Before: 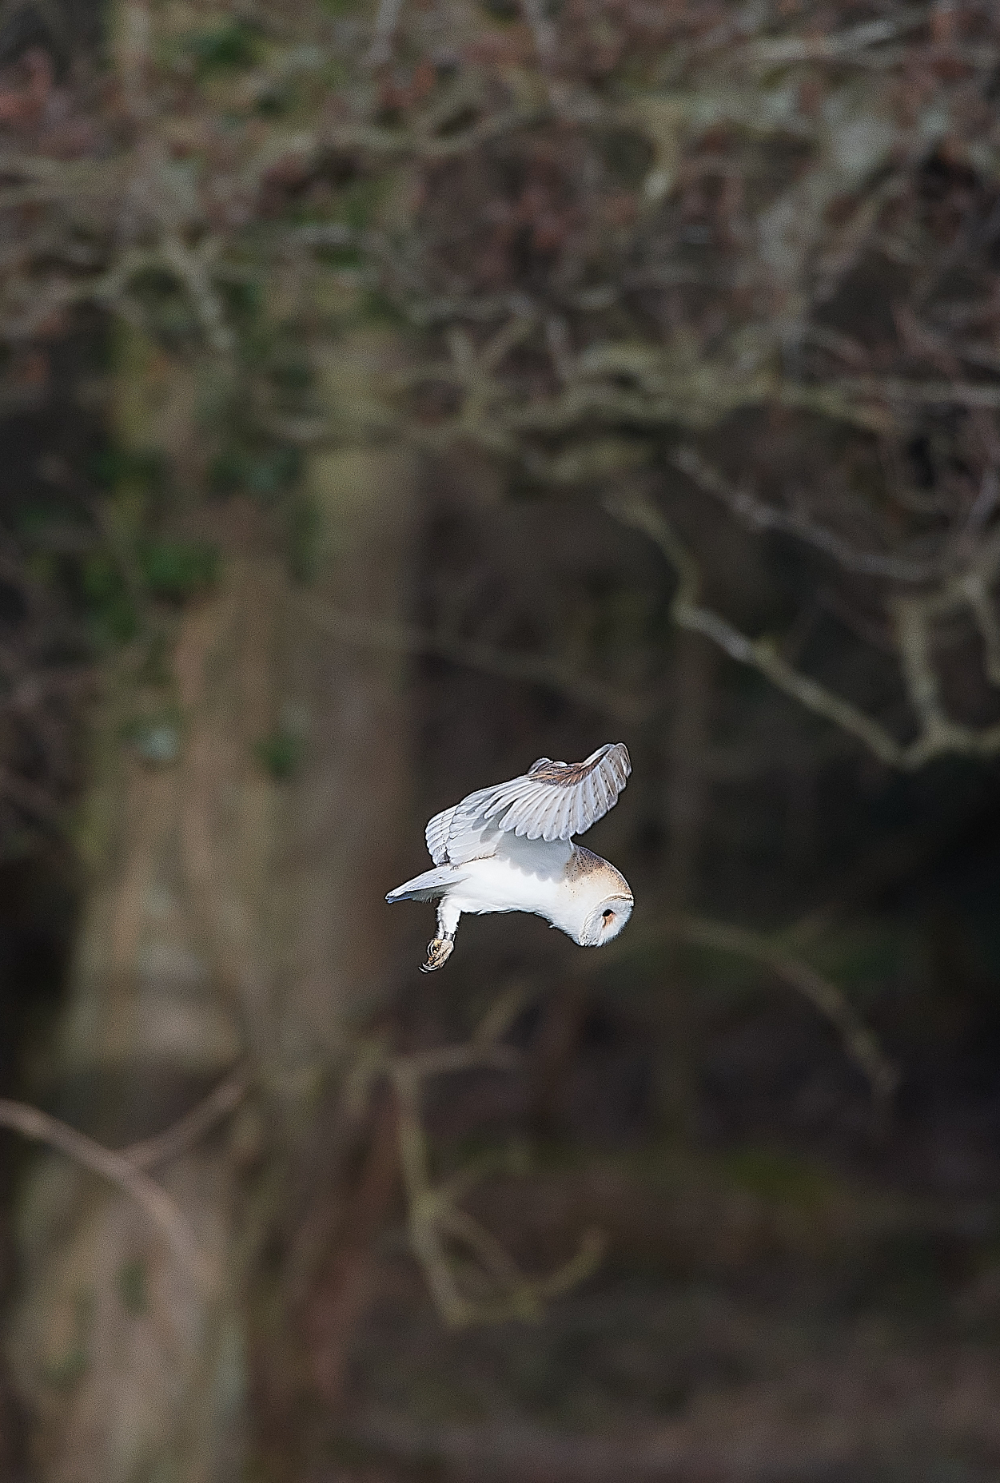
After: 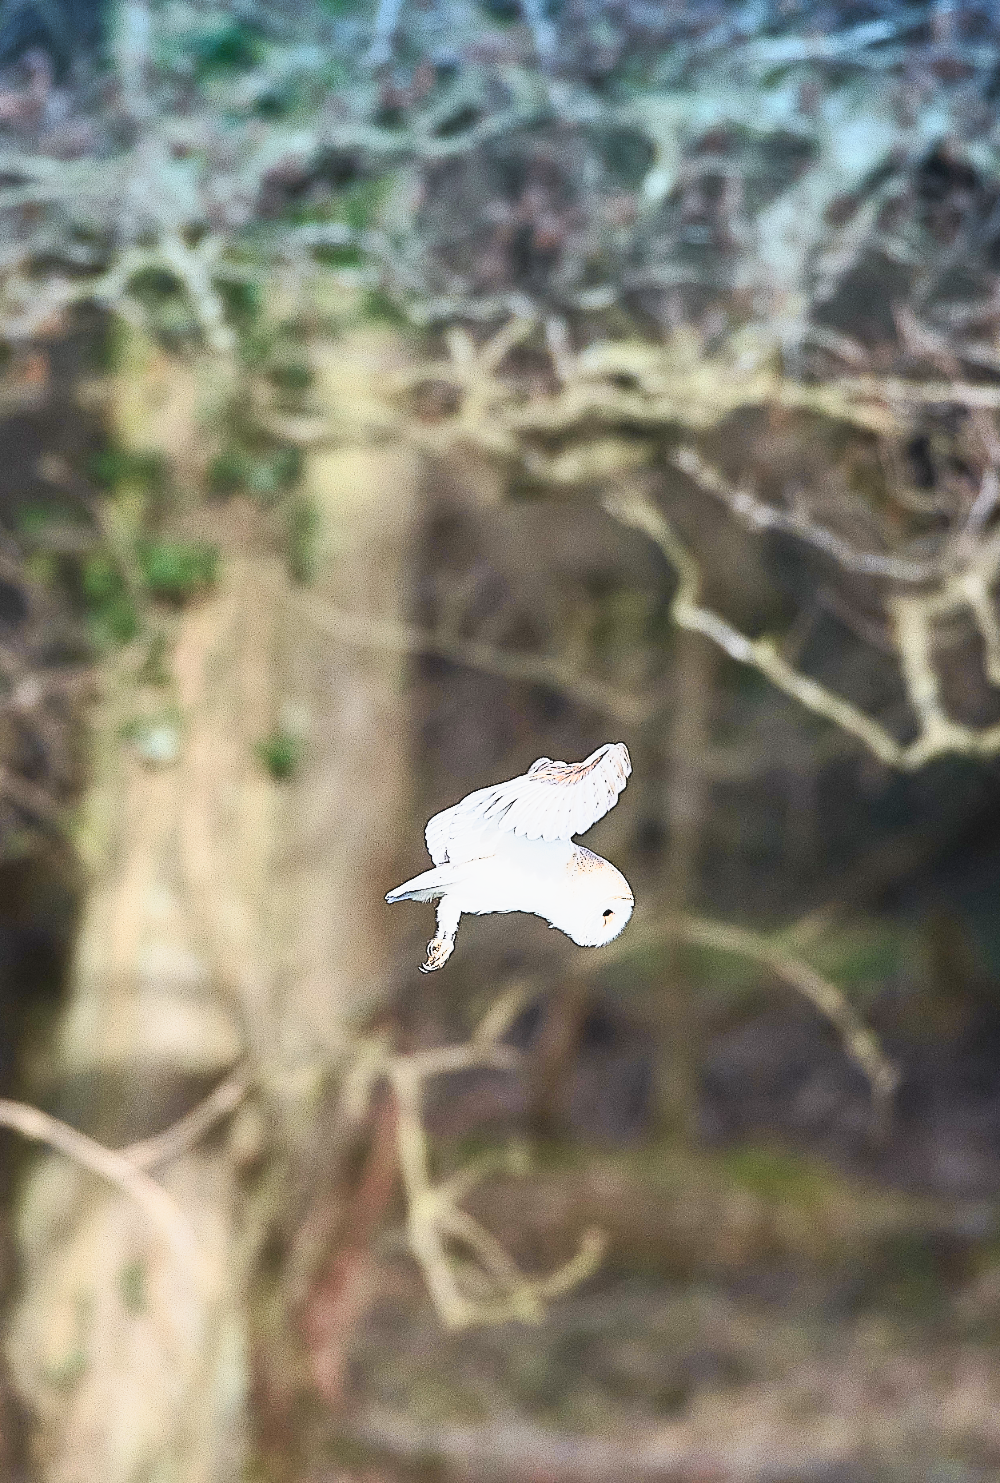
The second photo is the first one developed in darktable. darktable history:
tone curve: curves: ch0 [(0, 0.038) (0.193, 0.212) (0.461, 0.502) (0.629, 0.731) (0.838, 0.916) (1, 0.967)]; ch1 [(0, 0) (0.35, 0.356) (0.45, 0.453) (0.504, 0.503) (0.532, 0.524) (0.558, 0.559) (0.735, 0.762) (1, 1)]; ch2 [(0, 0) (0.281, 0.266) (0.456, 0.469) (0.5, 0.5) (0.533, 0.545) (0.606, 0.607) (0.646, 0.654) (1, 1)], color space Lab, independent channels, preserve colors none
base curve: curves: ch0 [(0, 0) (0.005, 0.002) (0.15, 0.3) (0.4, 0.7) (0.75, 0.95) (1, 1)], preserve colors none
graduated density: density 2.02 EV, hardness 44%, rotation 0.374°, offset 8.21, hue 208.8°, saturation 97%
shadows and highlights: radius 118.69, shadows 42.21, highlights -61.56, soften with gaussian
rotate and perspective: automatic cropping off
exposure: black level correction 0, exposure 1.2 EV, compensate exposure bias true, compensate highlight preservation false
